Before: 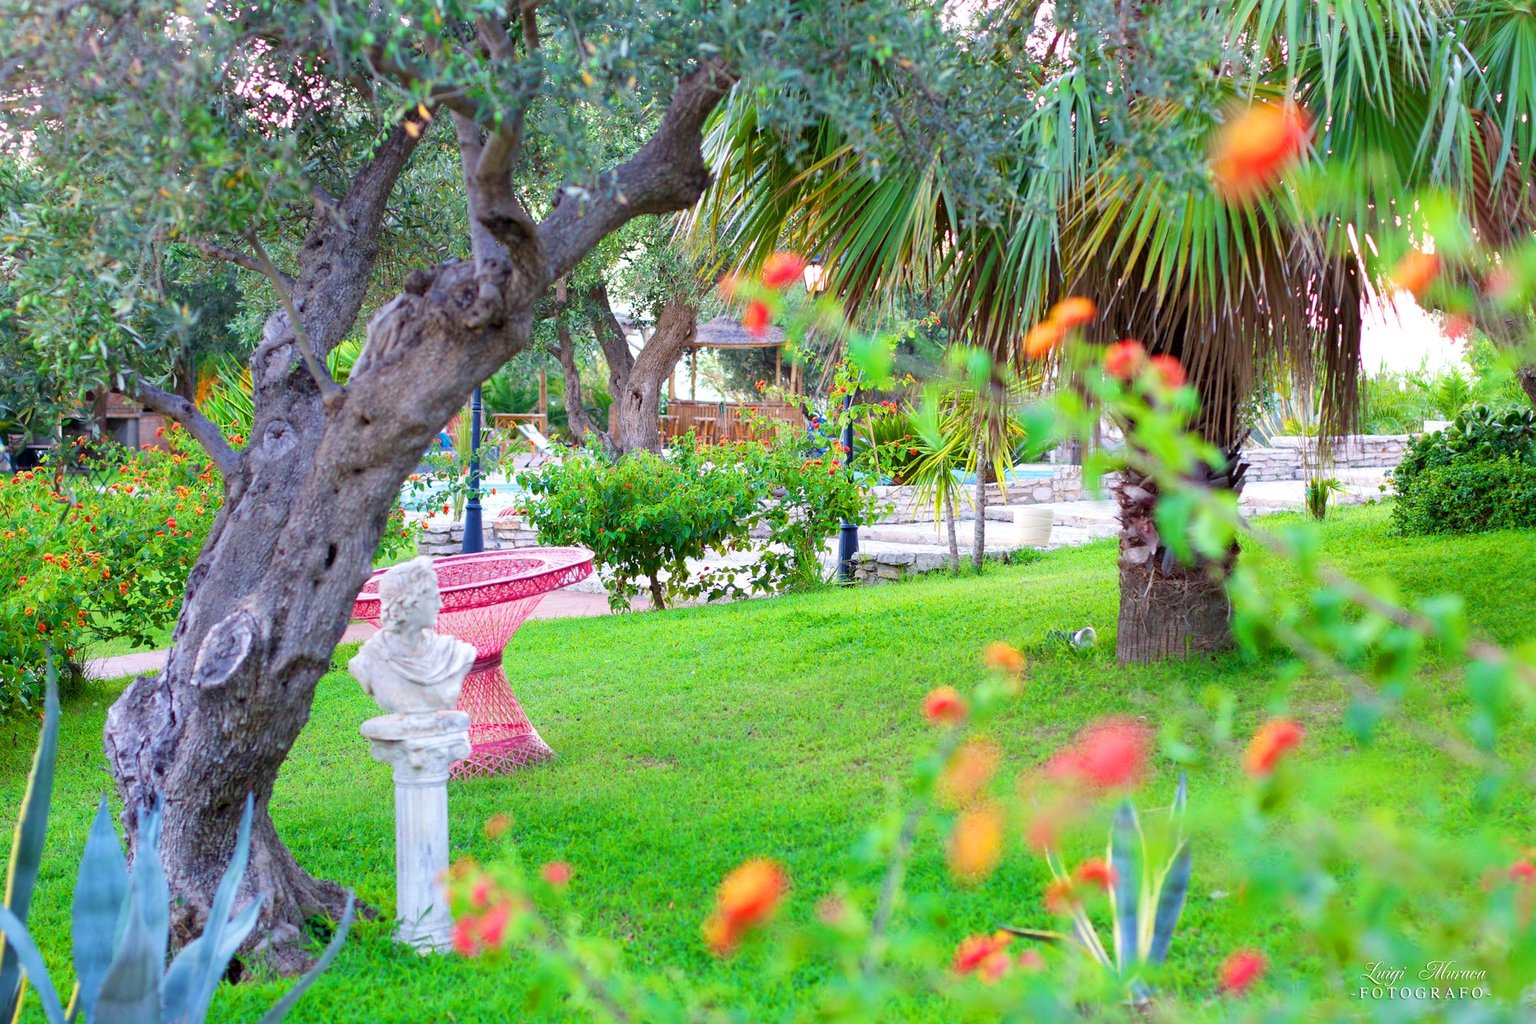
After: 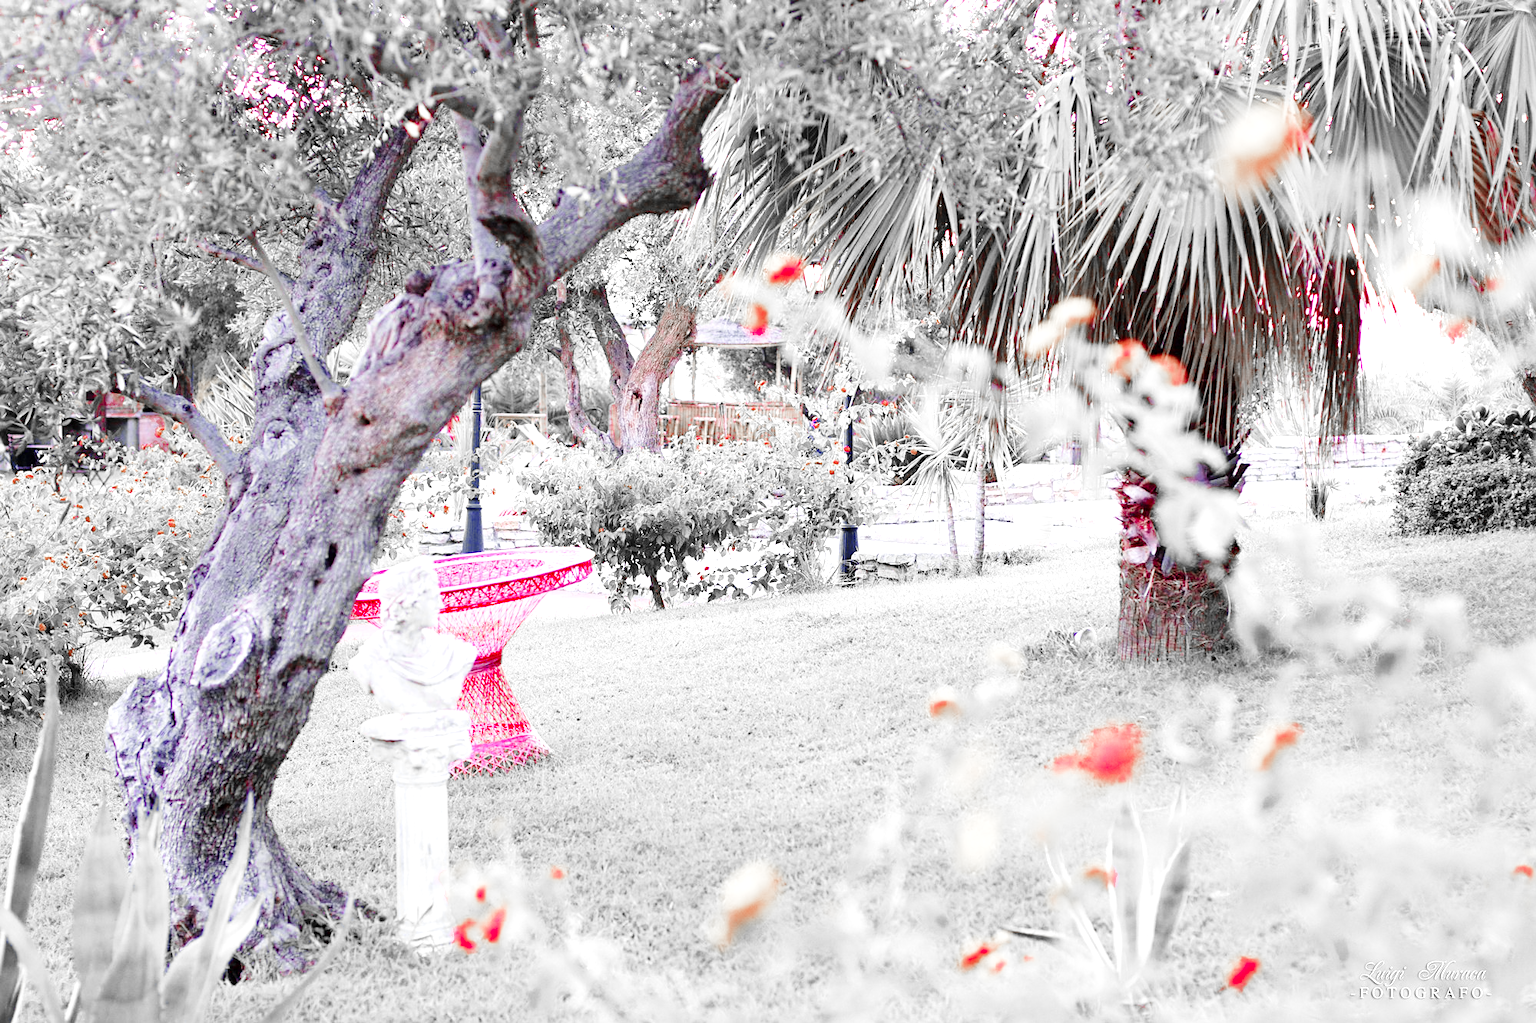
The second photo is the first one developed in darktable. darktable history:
exposure: black level correction 0, exposure 0.7 EV, compensate exposure bias true, compensate highlight preservation false
color zones: curves: ch0 [(0, 0.278) (0.143, 0.5) (0.286, 0.5) (0.429, 0.5) (0.571, 0.5) (0.714, 0.5) (0.857, 0.5) (1, 0.5)]; ch1 [(0, 1) (0.143, 0.165) (0.286, 0) (0.429, 0) (0.571, 0) (0.714, 0) (0.857, 0.5) (1, 0.5)]; ch2 [(0, 0.508) (0.143, 0.5) (0.286, 0.5) (0.429, 0.5) (0.571, 0.5) (0.714, 0.5) (0.857, 0.5) (1, 0.5)]
sharpen: amount 0.2
base curve: curves: ch0 [(0, 0) (0.036, 0.025) (0.121, 0.166) (0.206, 0.329) (0.605, 0.79) (1, 1)], preserve colors none
